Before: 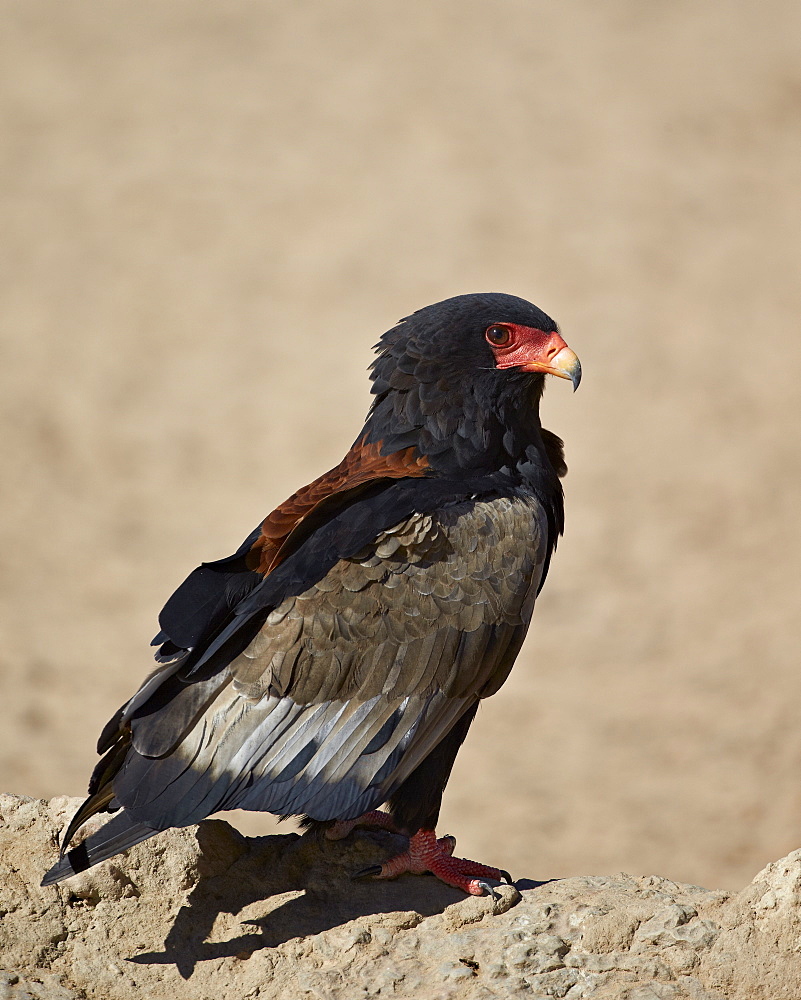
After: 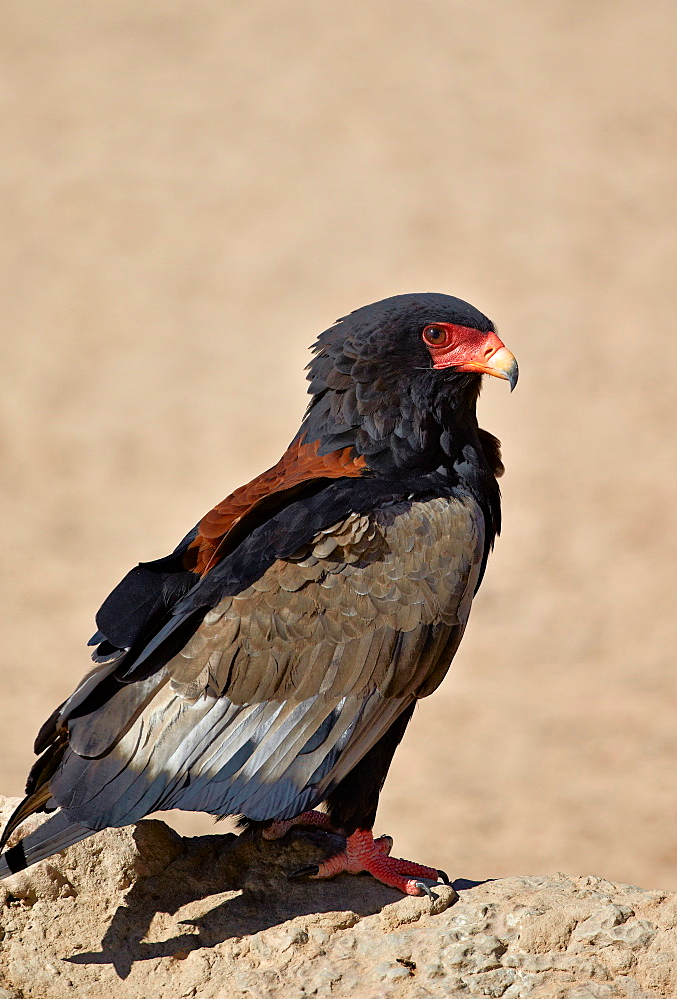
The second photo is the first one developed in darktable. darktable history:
crop: left 7.959%, right 7.406%
tone equalizer: -8 EV -0.511 EV, -7 EV -0.319 EV, -6 EV -0.121 EV, -5 EV 0.437 EV, -4 EV 0.947 EV, -3 EV 0.826 EV, -2 EV -0.009 EV, -1 EV 0.134 EV, +0 EV -0.031 EV
